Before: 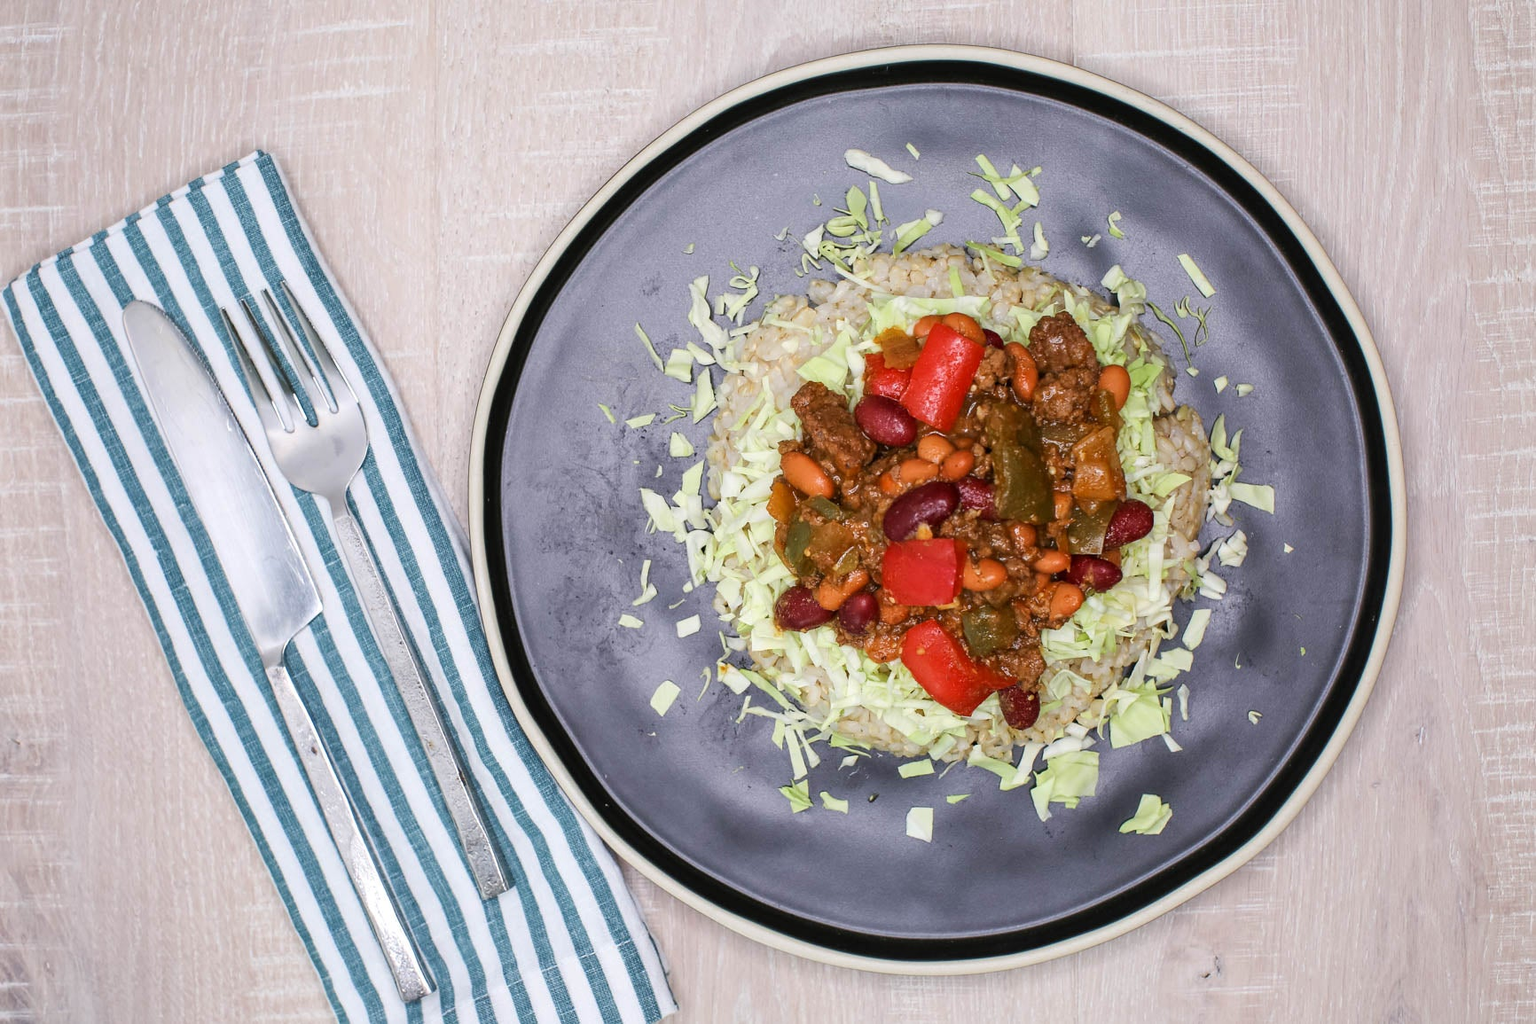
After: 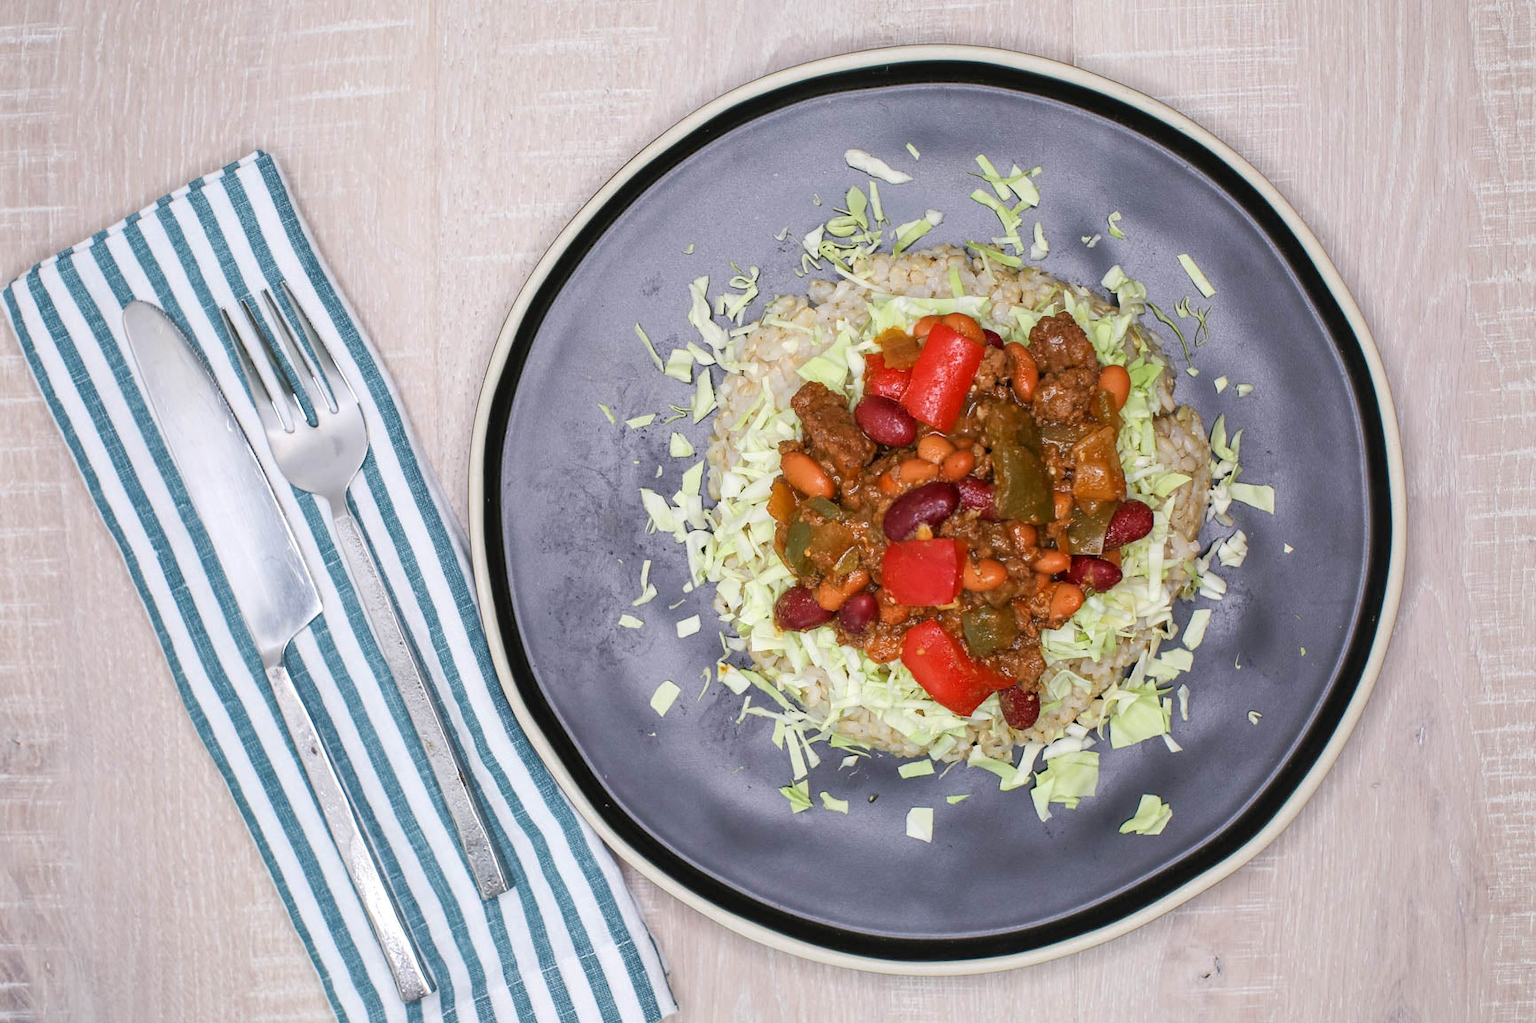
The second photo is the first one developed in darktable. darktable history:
crop: bottom 0.071%
rgb curve: curves: ch0 [(0, 0) (0.053, 0.068) (0.122, 0.128) (1, 1)]
